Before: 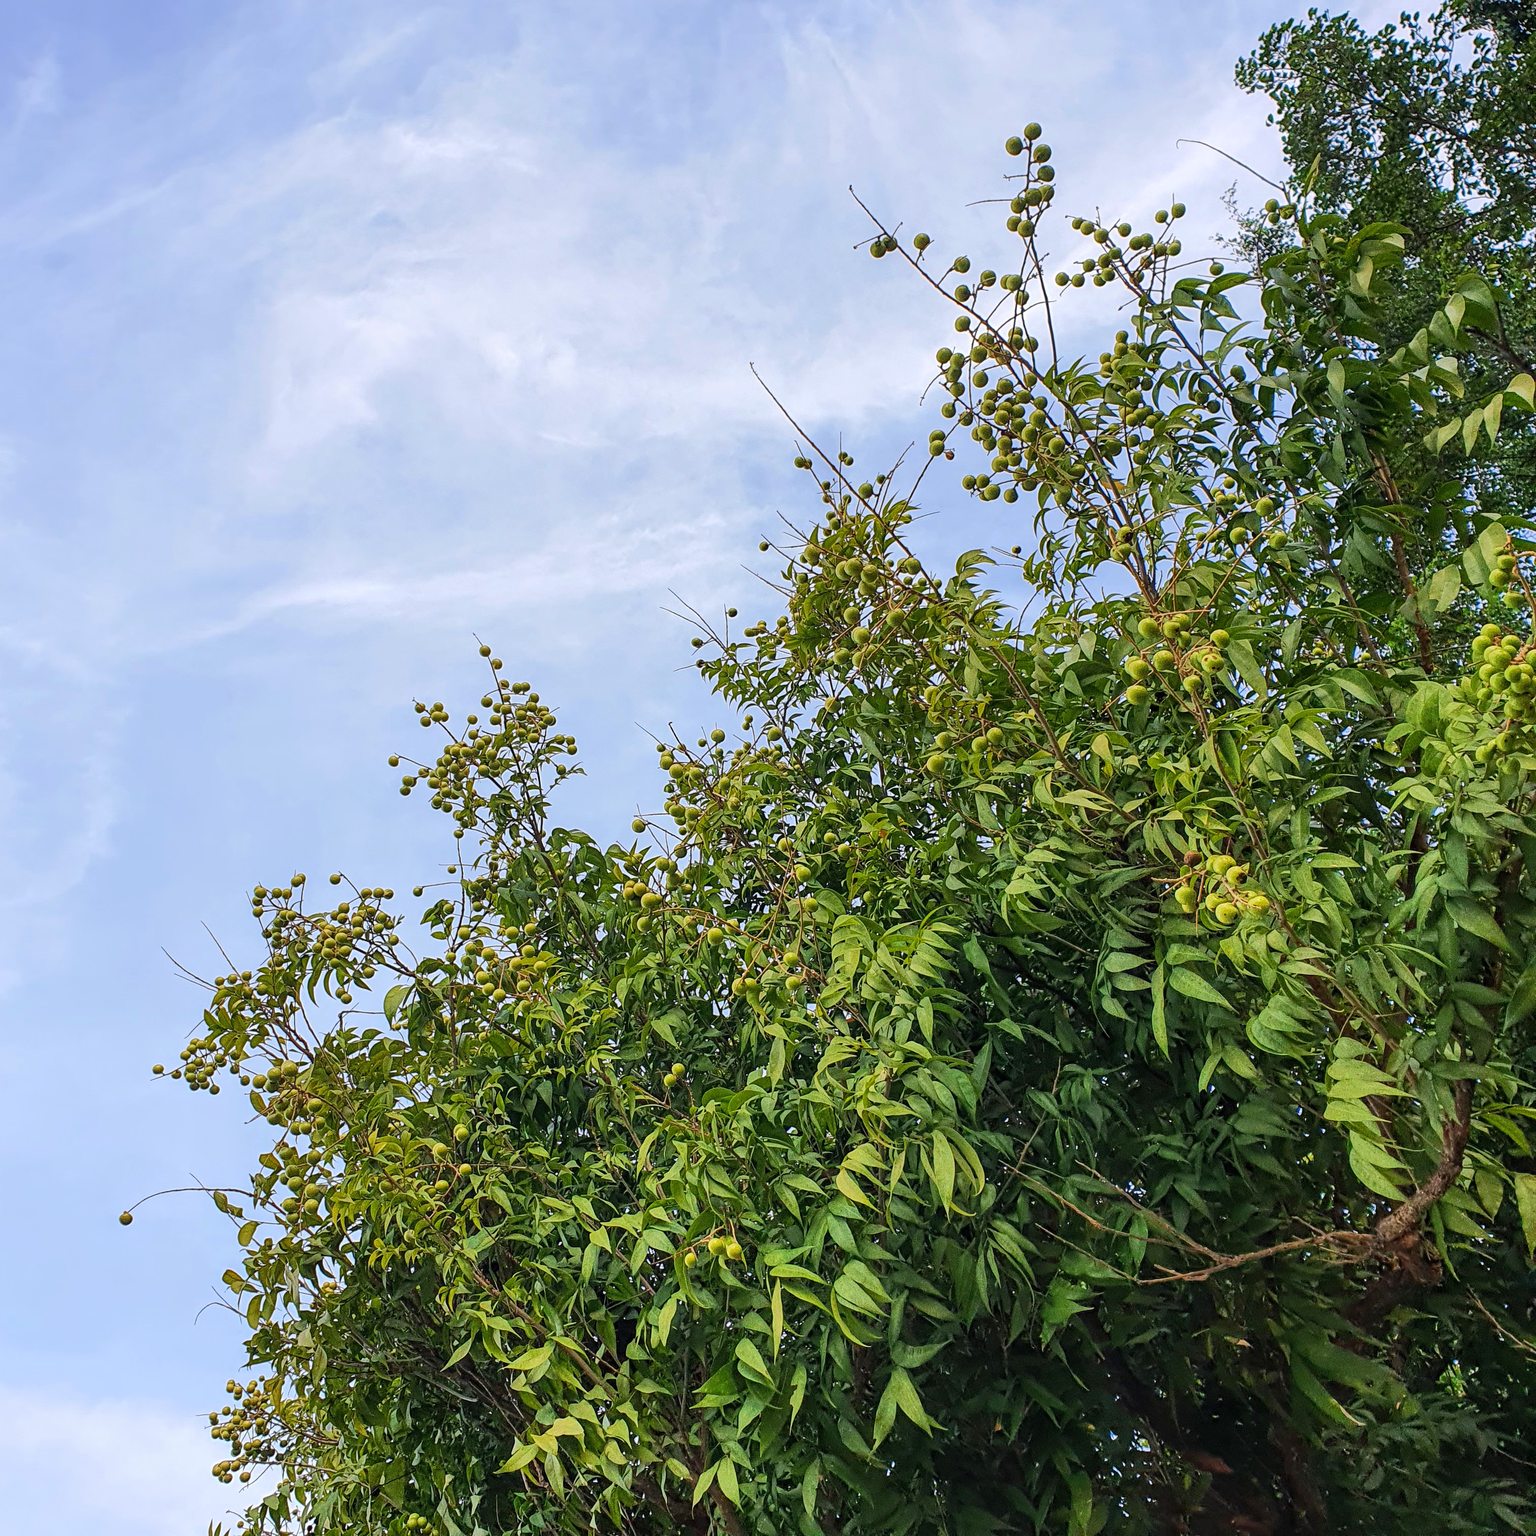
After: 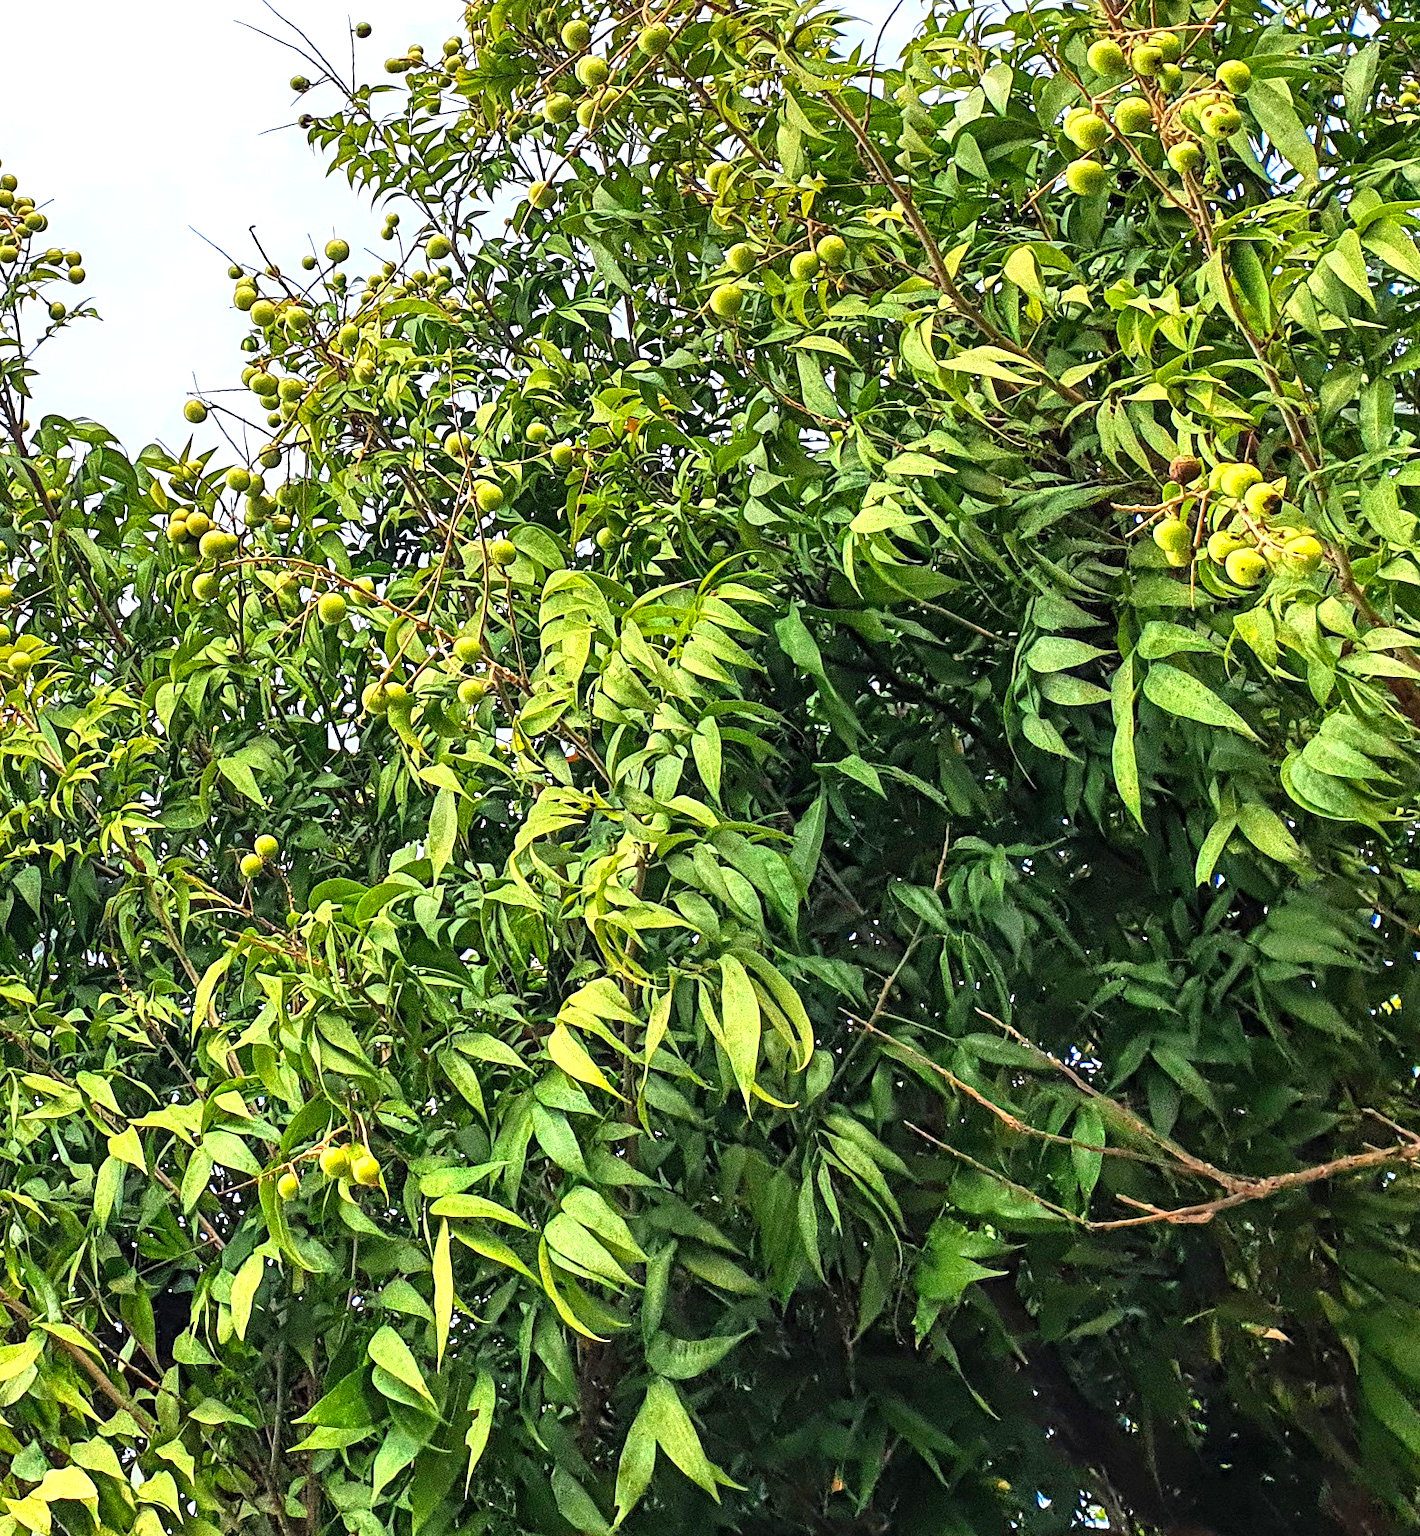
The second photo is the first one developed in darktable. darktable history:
crop: left 34.479%, top 38.822%, right 13.718%, bottom 5.172%
levels: levels [0, 0.374, 0.749]
